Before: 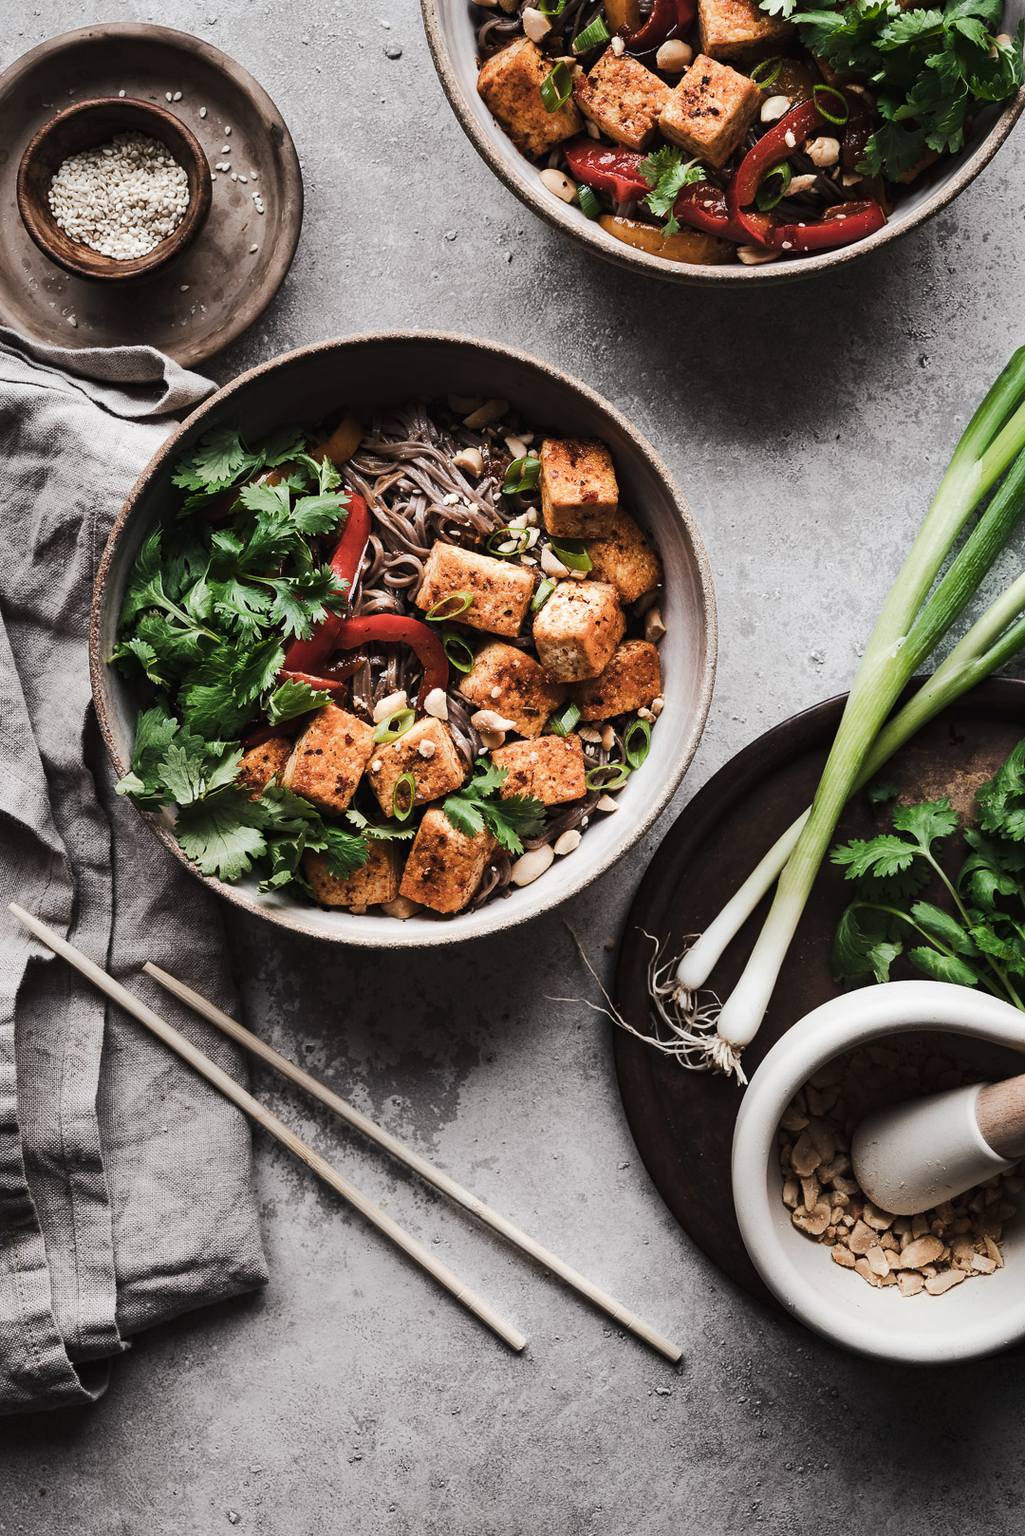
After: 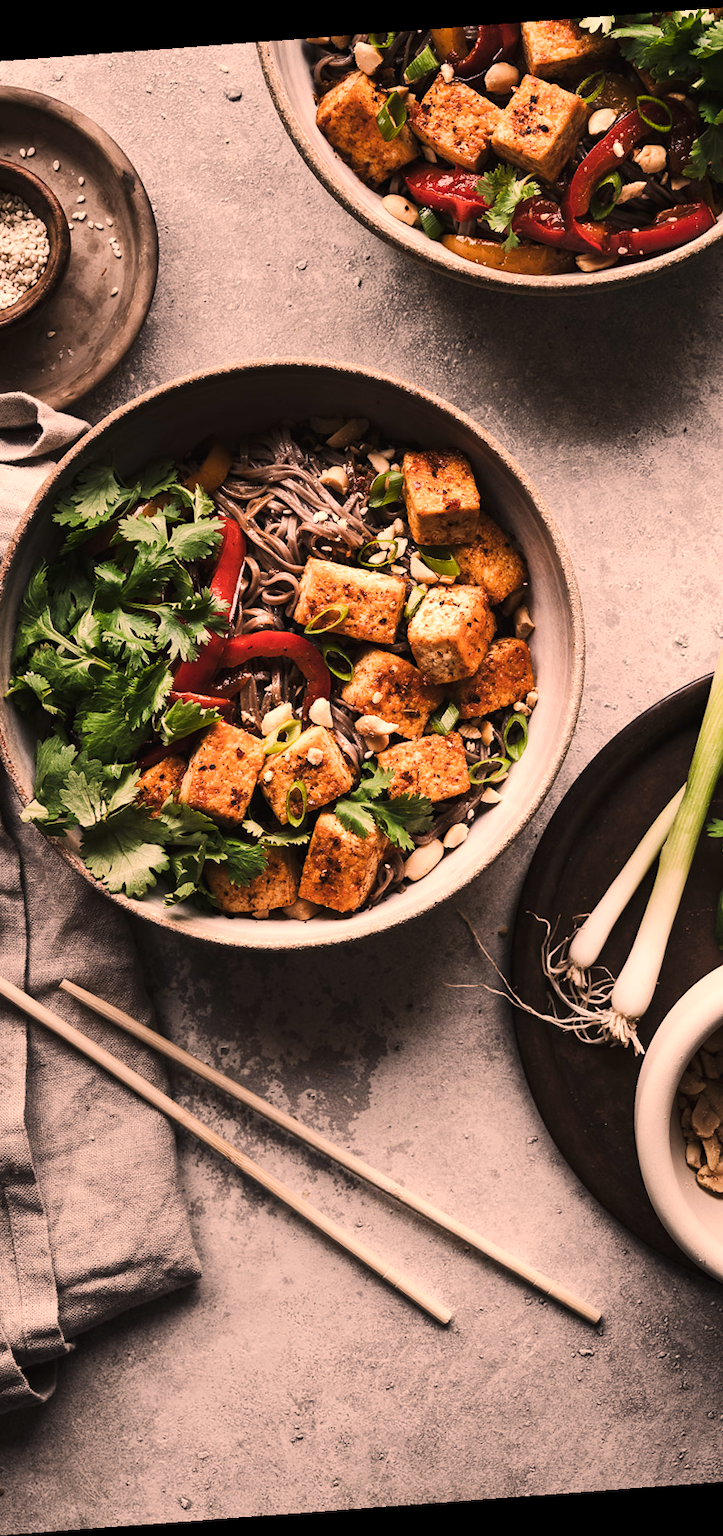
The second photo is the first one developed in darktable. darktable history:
color correction: highlights a* 17.88, highlights b* 18.79
rotate and perspective: rotation -4.25°, automatic cropping off
exposure: exposure 0.2 EV, compensate highlight preservation false
crop and rotate: left 13.537%, right 19.796%
